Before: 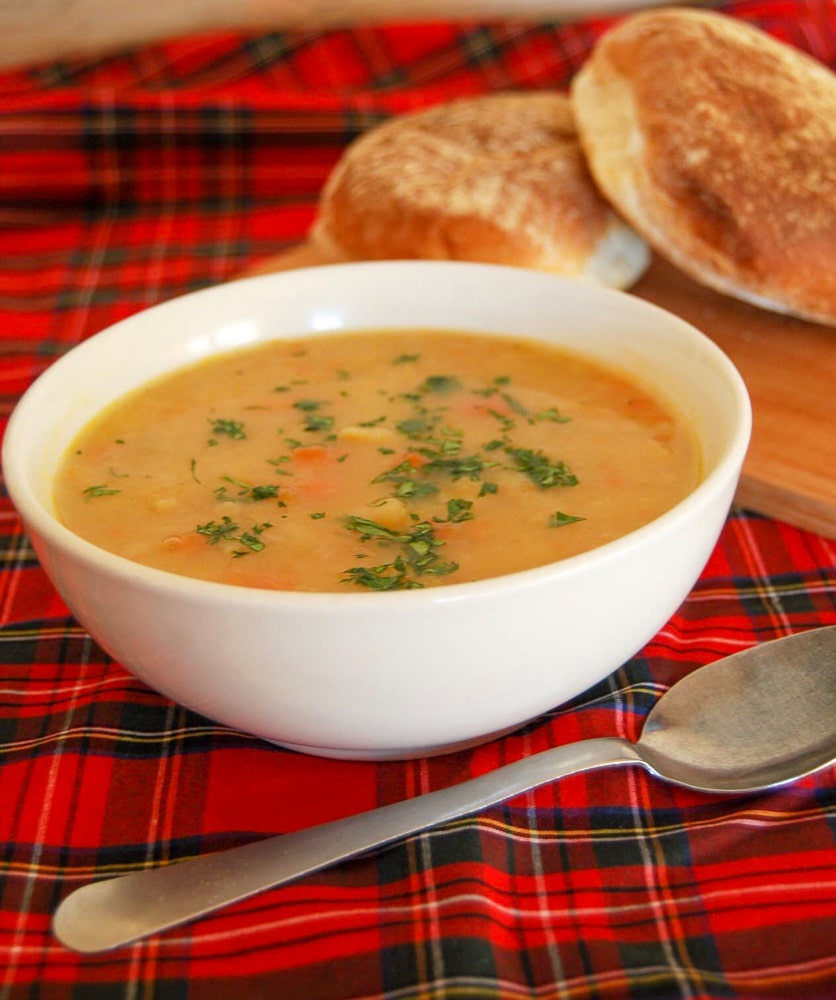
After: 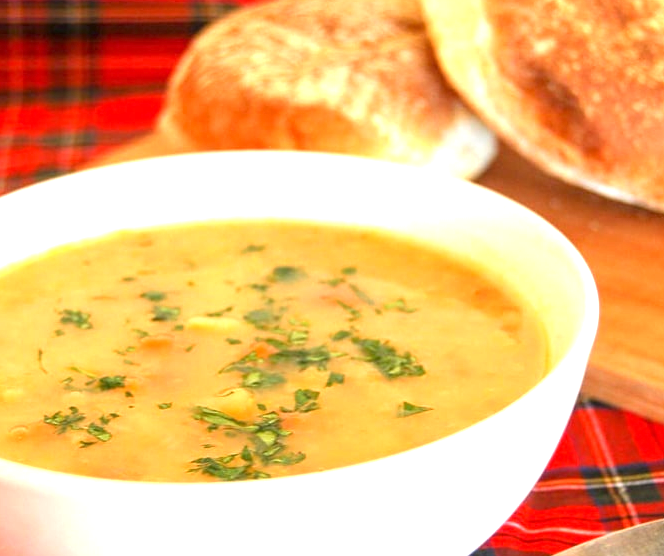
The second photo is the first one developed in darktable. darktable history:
crop: left 18.38%, top 11.092%, right 2.134%, bottom 33.217%
exposure: exposure 1.223 EV, compensate highlight preservation false
